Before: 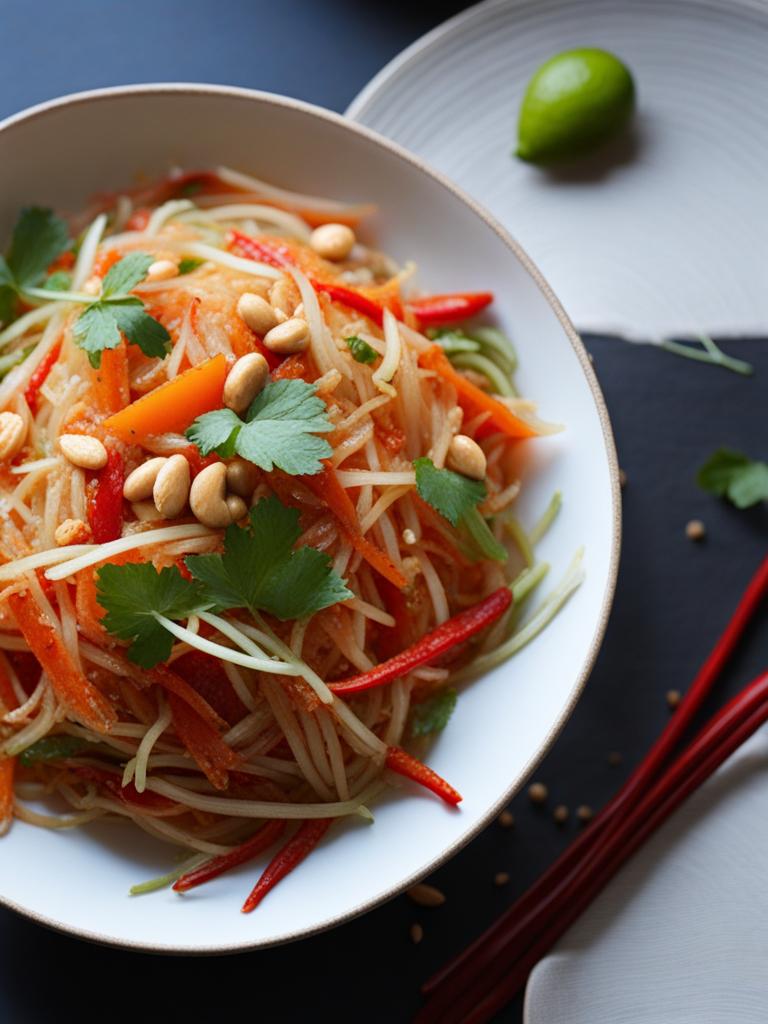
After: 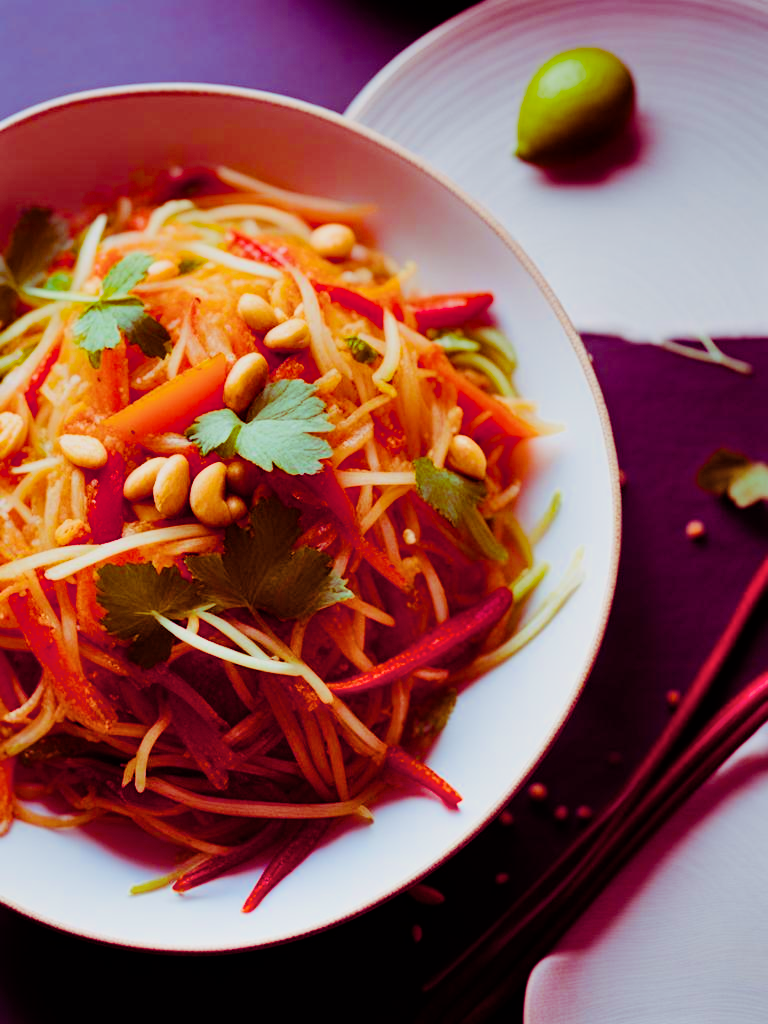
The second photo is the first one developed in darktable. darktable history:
filmic rgb: black relative exposure -7.17 EV, white relative exposure 5.34 EV, threshold 3.03 EV, hardness 3.02, enable highlight reconstruction true
shadows and highlights: soften with gaussian
color balance rgb: shadows lift › luminance -18.524%, shadows lift › chroma 35.238%, power › hue 62.15°, highlights gain › chroma 1.049%, highlights gain › hue 60.04°, linear chroma grading › global chroma 24.729%, perceptual saturation grading › global saturation 30.685%, perceptual brilliance grading › global brilliance 17.701%, global vibrance 5.322%, contrast 3.714%
